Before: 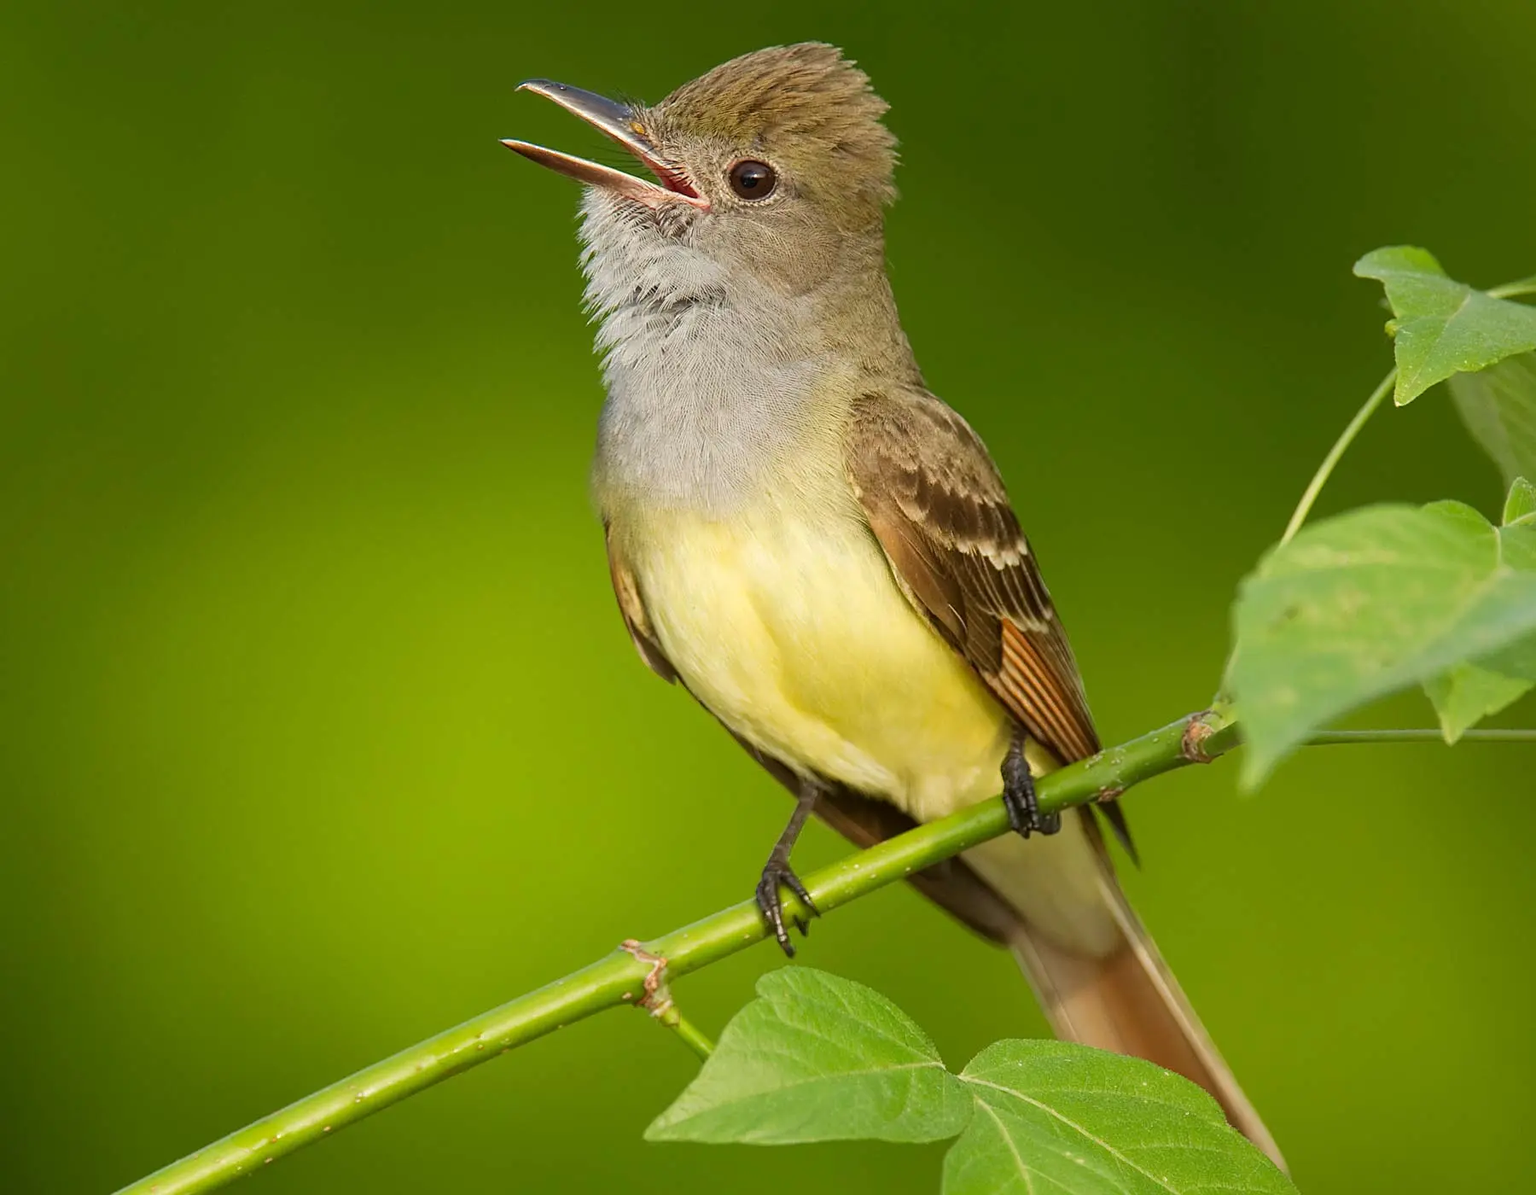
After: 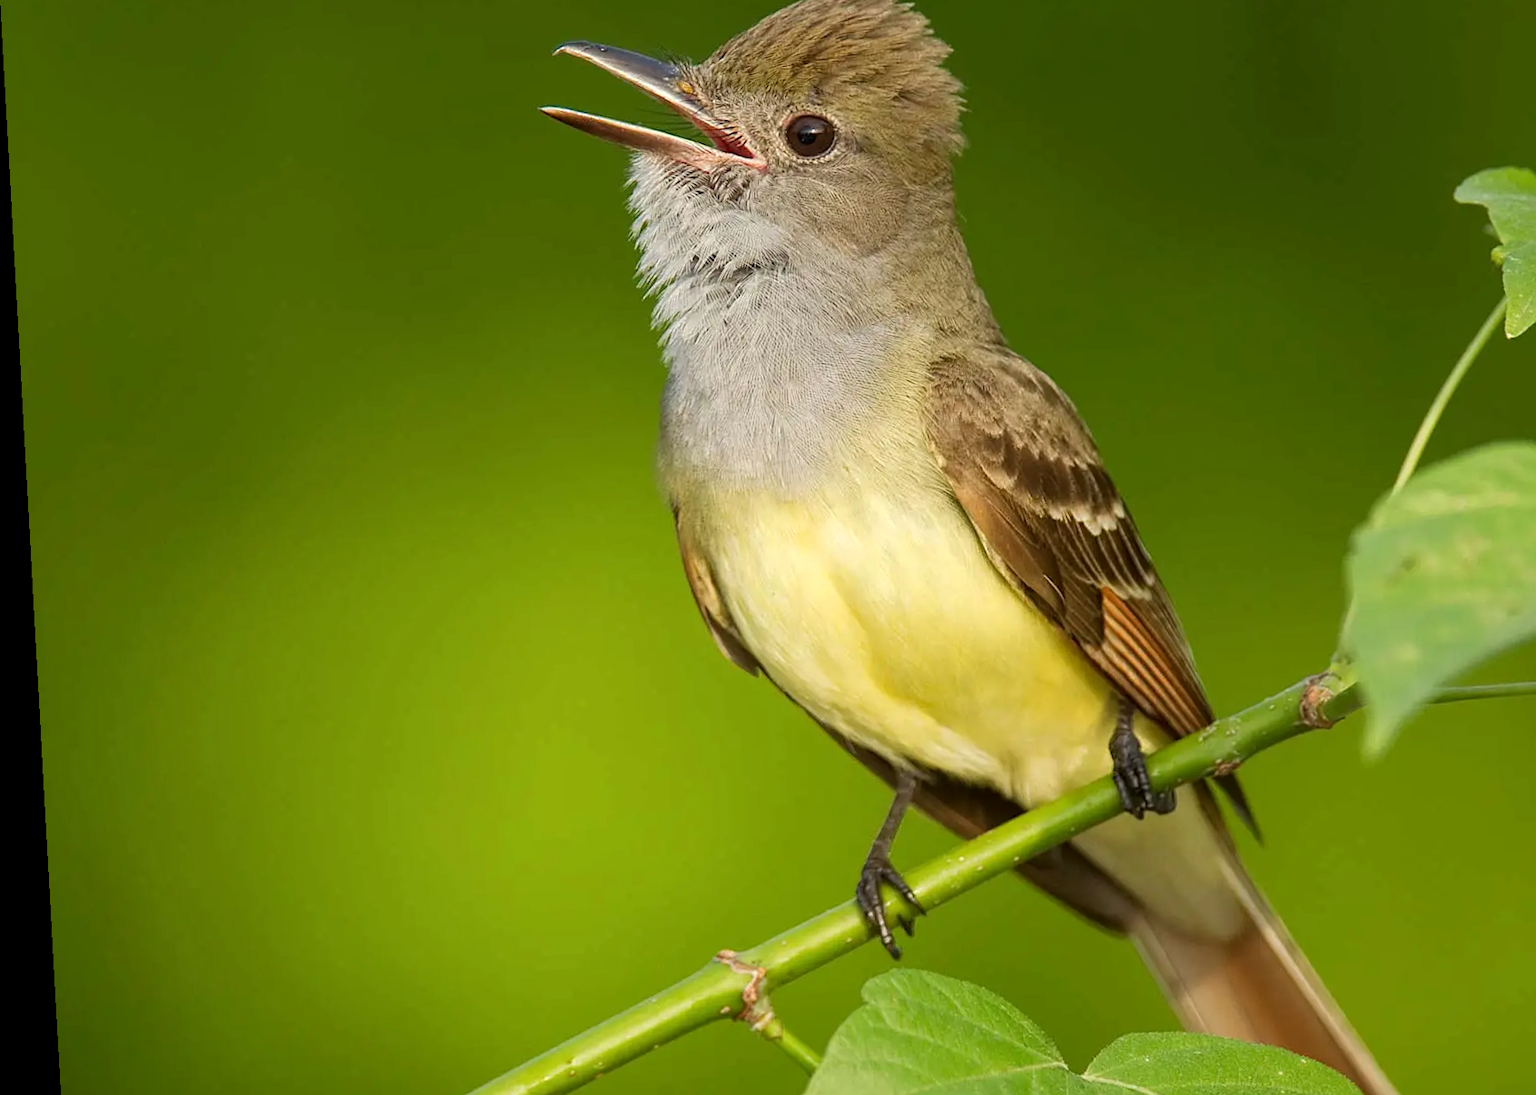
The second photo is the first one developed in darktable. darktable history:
local contrast: highlights 100%, shadows 100%, detail 120%, midtone range 0.2
crop: top 7.49%, right 9.717%, bottom 11.943%
white balance: emerald 1
tone equalizer: on, module defaults
rotate and perspective: rotation -3.18°, automatic cropping off
